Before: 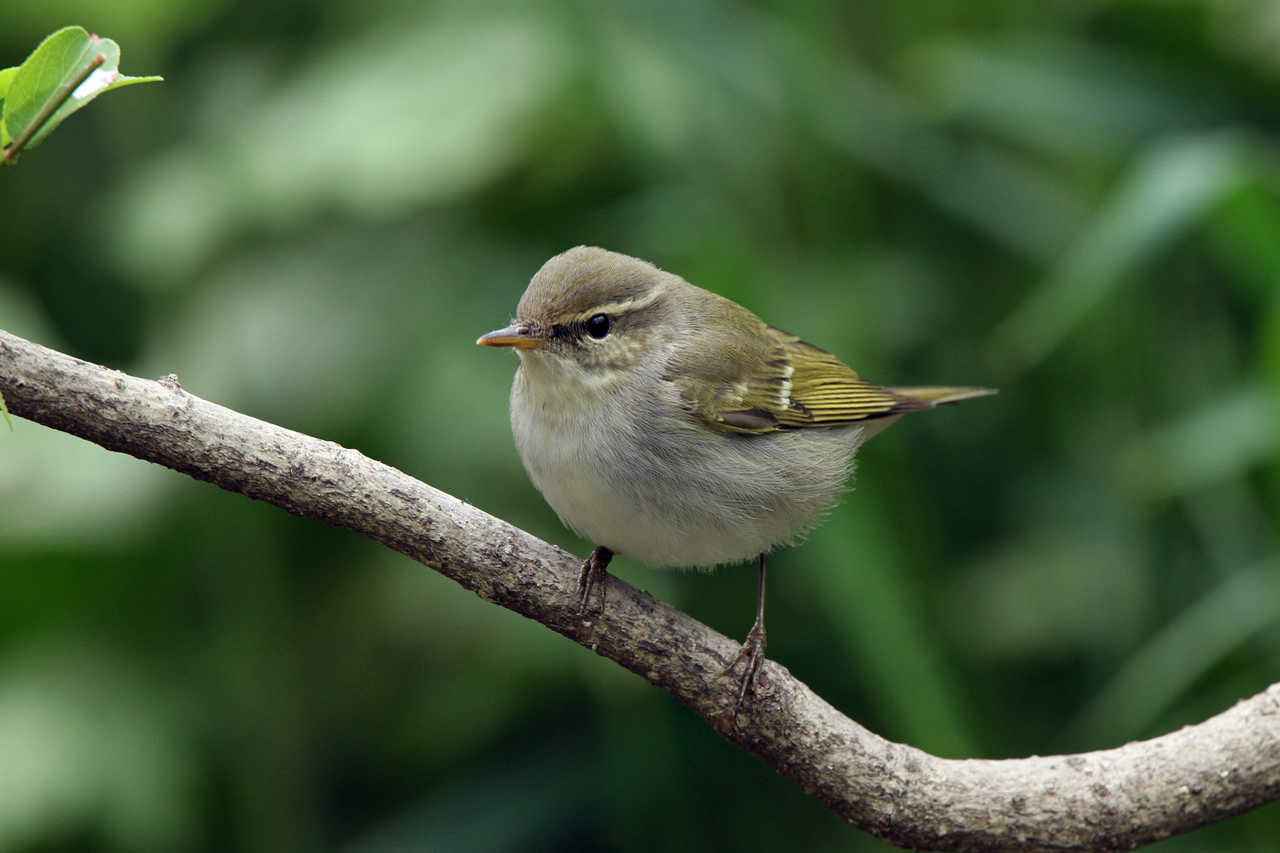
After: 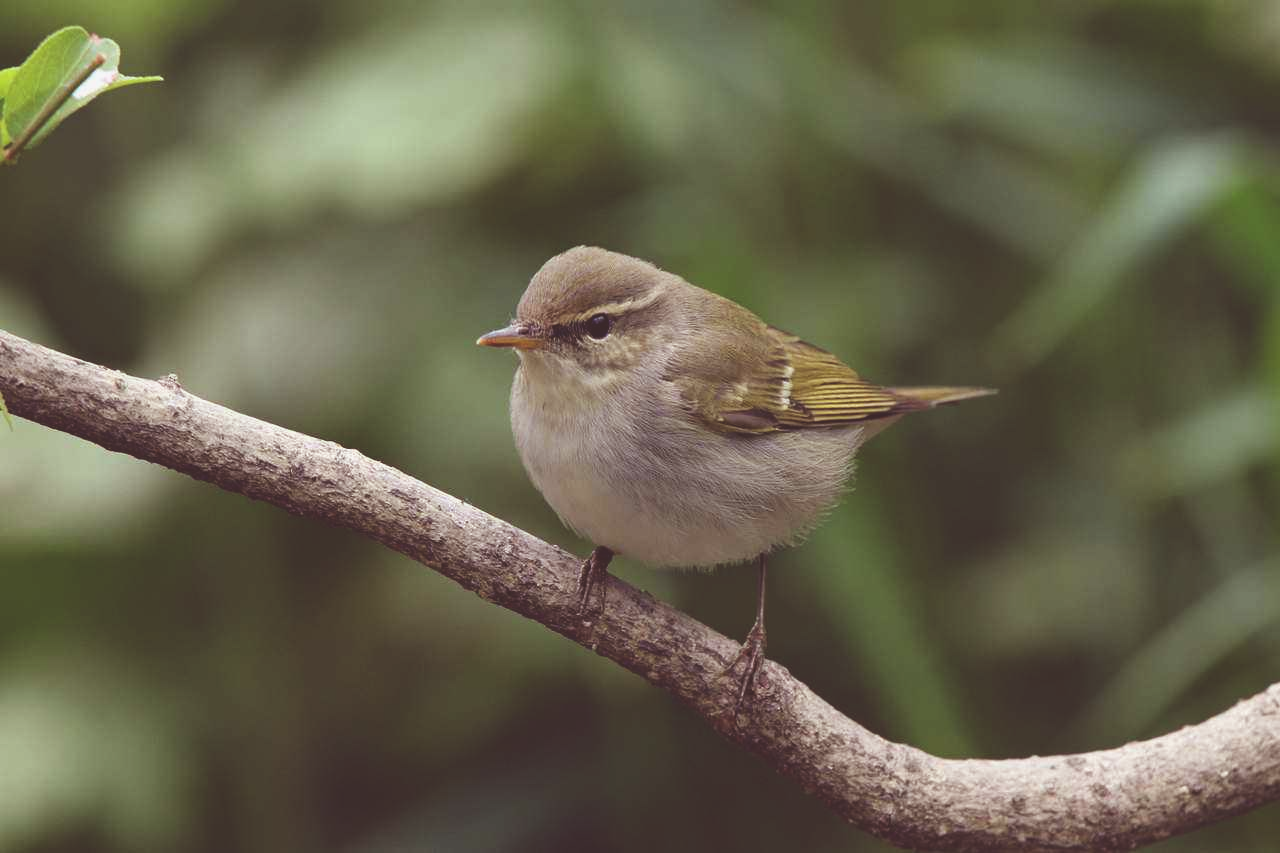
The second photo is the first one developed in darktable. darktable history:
exposure: black level correction -0.025, exposure -0.117 EV, compensate highlight preservation false
rgb levels: mode RGB, independent channels, levels [[0, 0.474, 1], [0, 0.5, 1], [0, 0.5, 1]]
